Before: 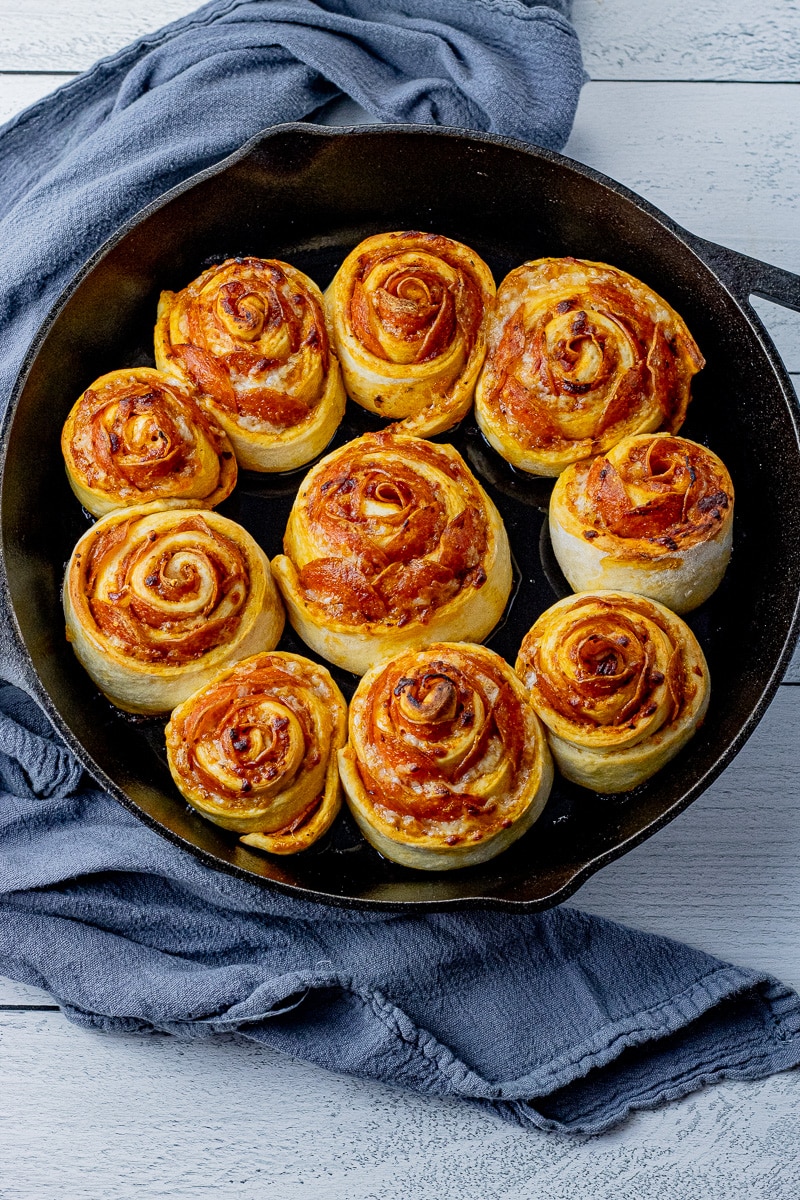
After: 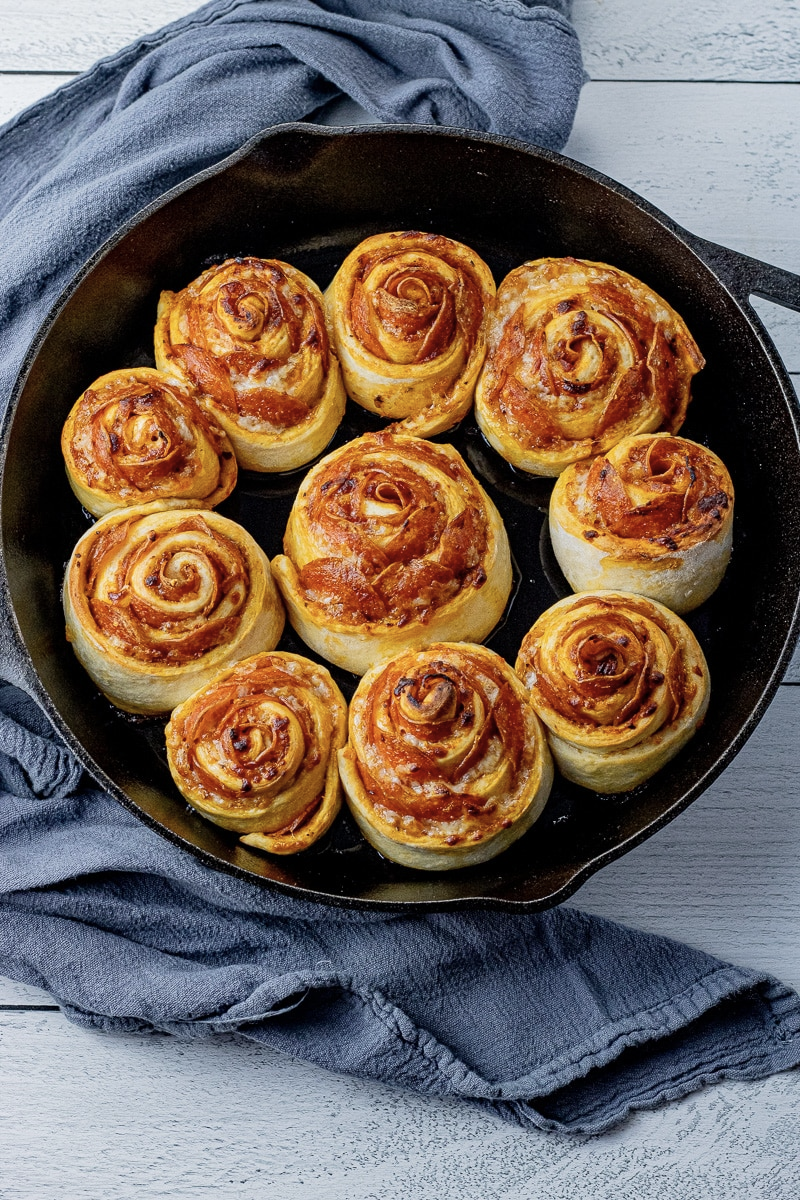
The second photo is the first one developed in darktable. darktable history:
contrast brightness saturation: saturation -0.156
